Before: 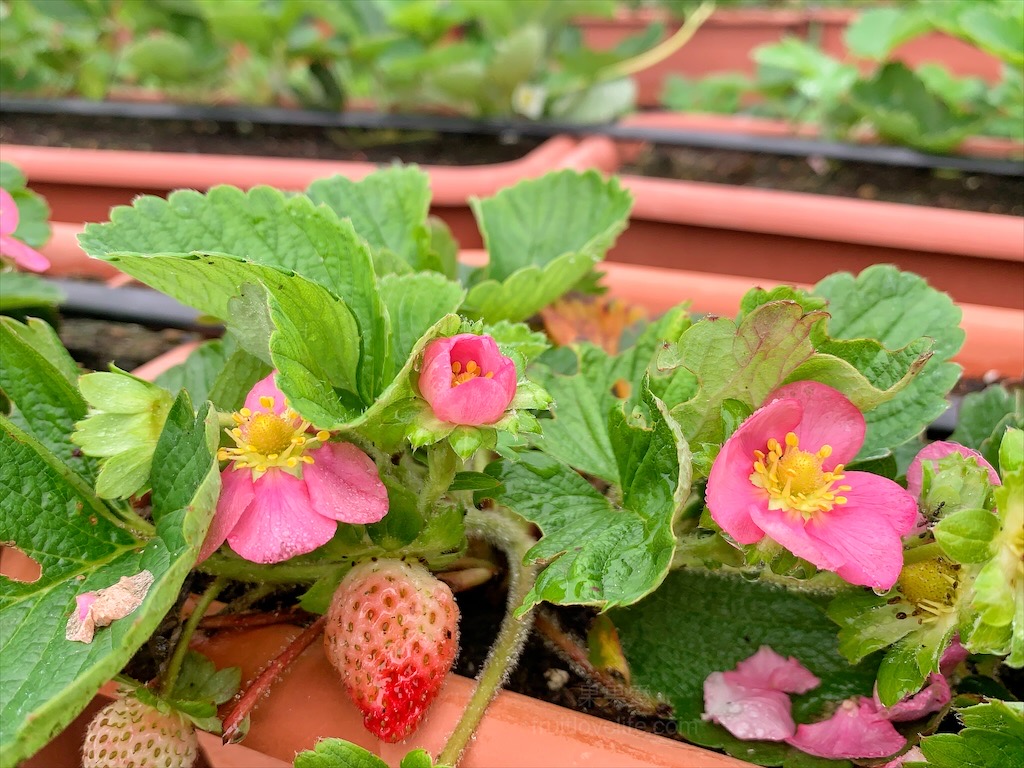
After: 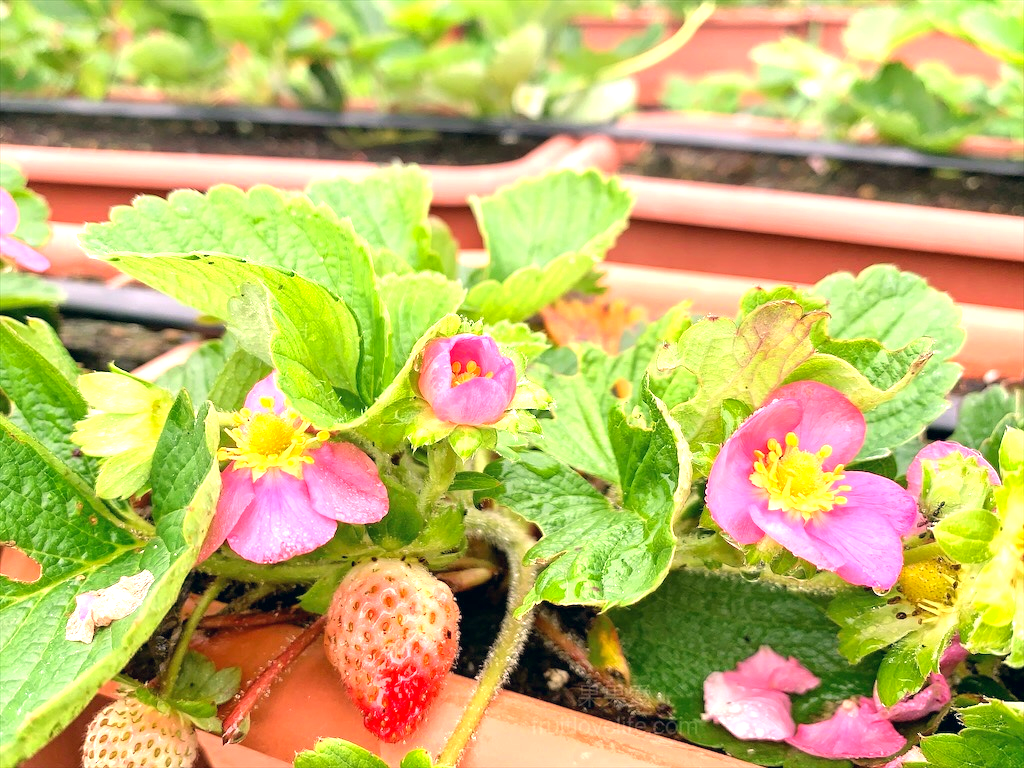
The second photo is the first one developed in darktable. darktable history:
exposure: black level correction 0, exposure 1.121 EV, compensate highlight preservation false
color correction: highlights a* 5.41, highlights b* 5.33, shadows a* -4.14, shadows b* -5.28
